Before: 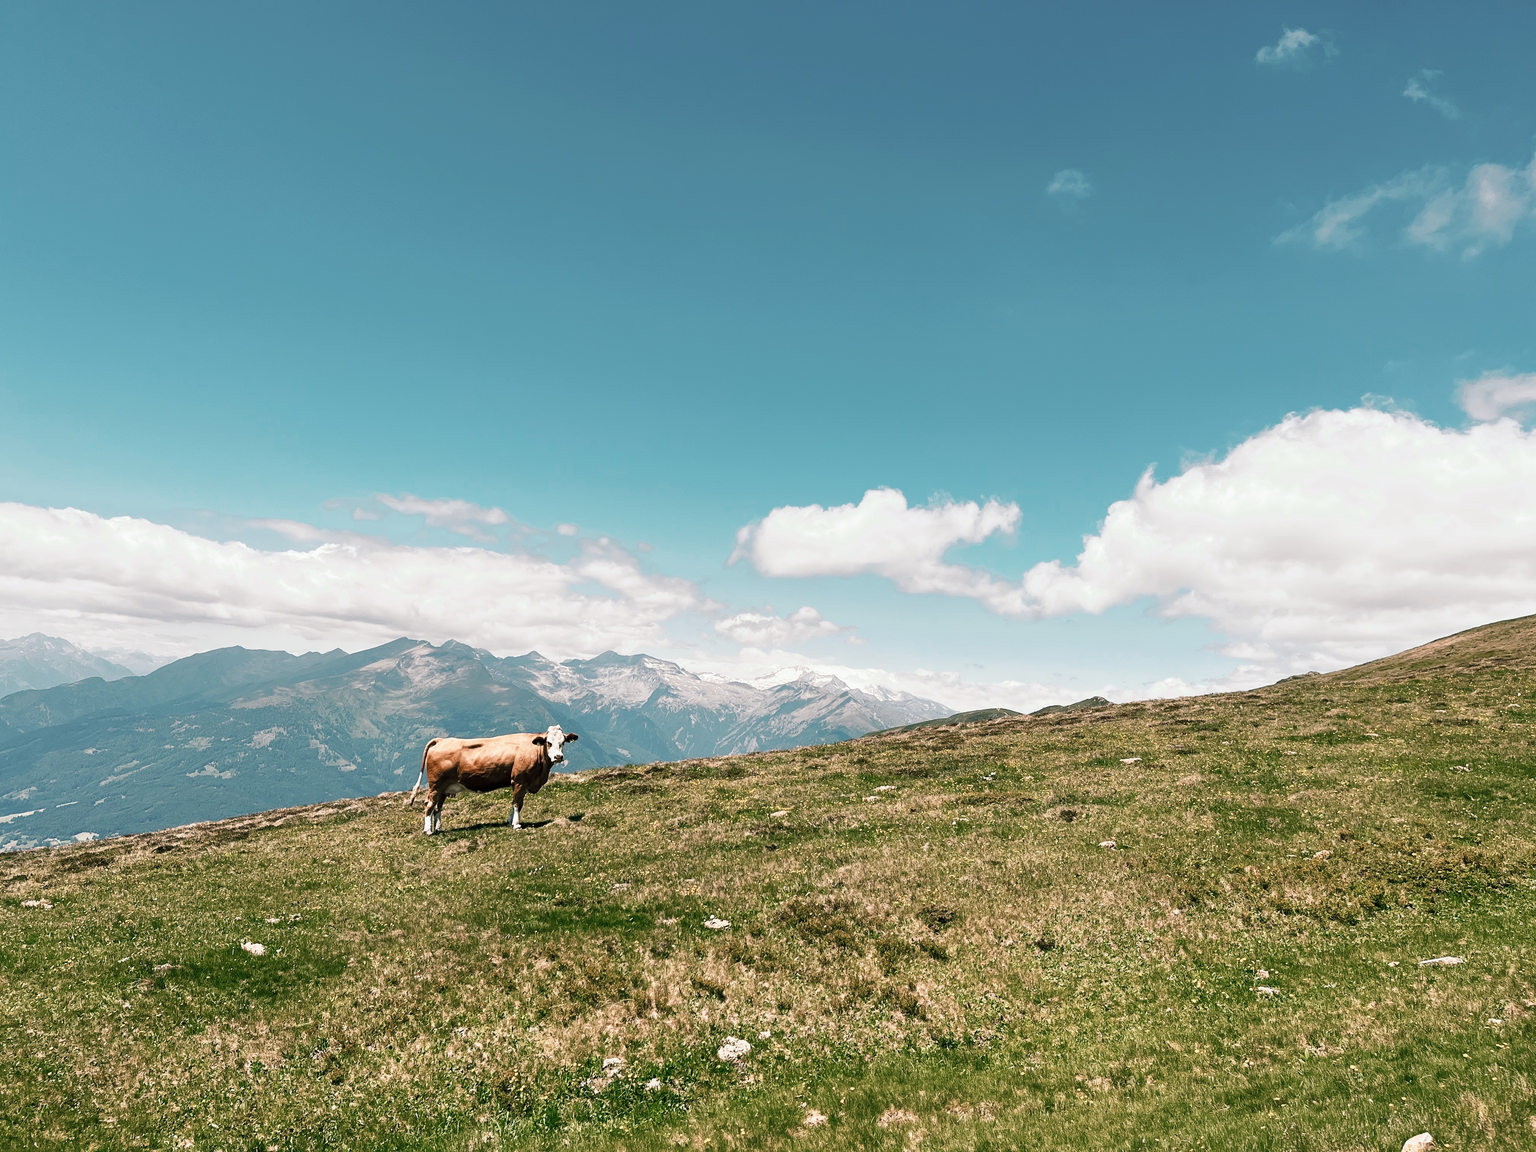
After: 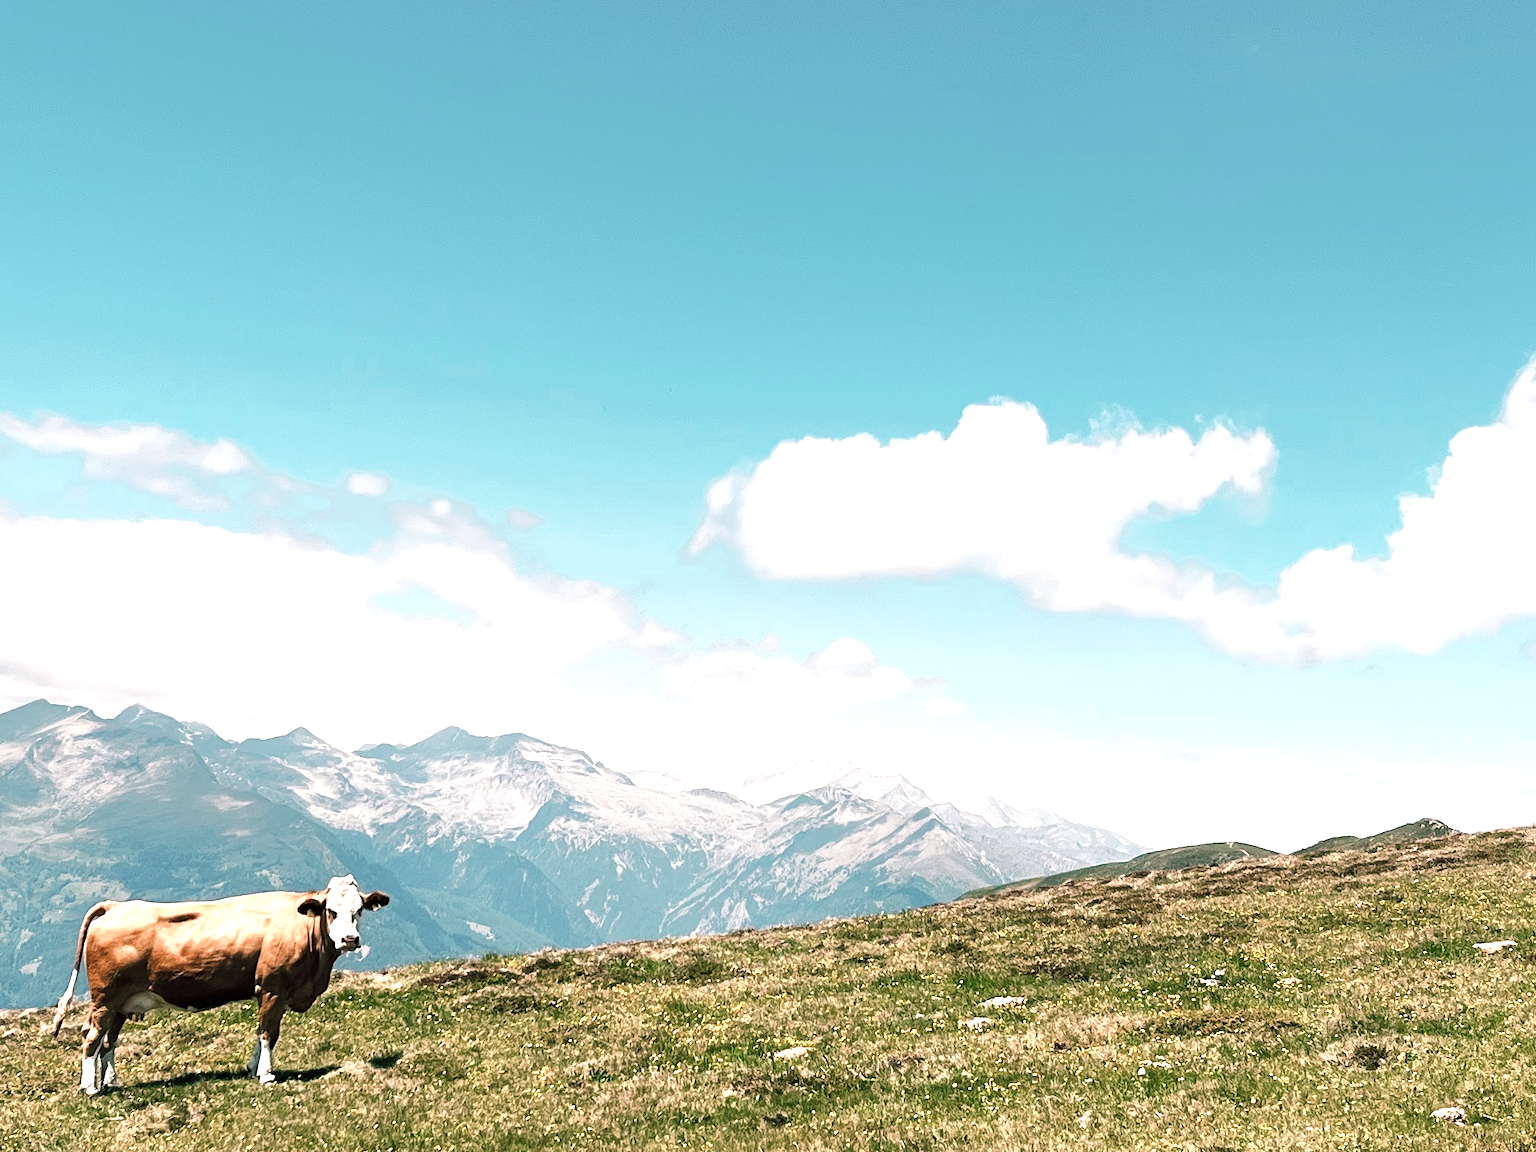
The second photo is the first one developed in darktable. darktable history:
crop: left 25%, top 25%, right 25%, bottom 25%
exposure: exposure 0.6 EV, compensate highlight preservation false
